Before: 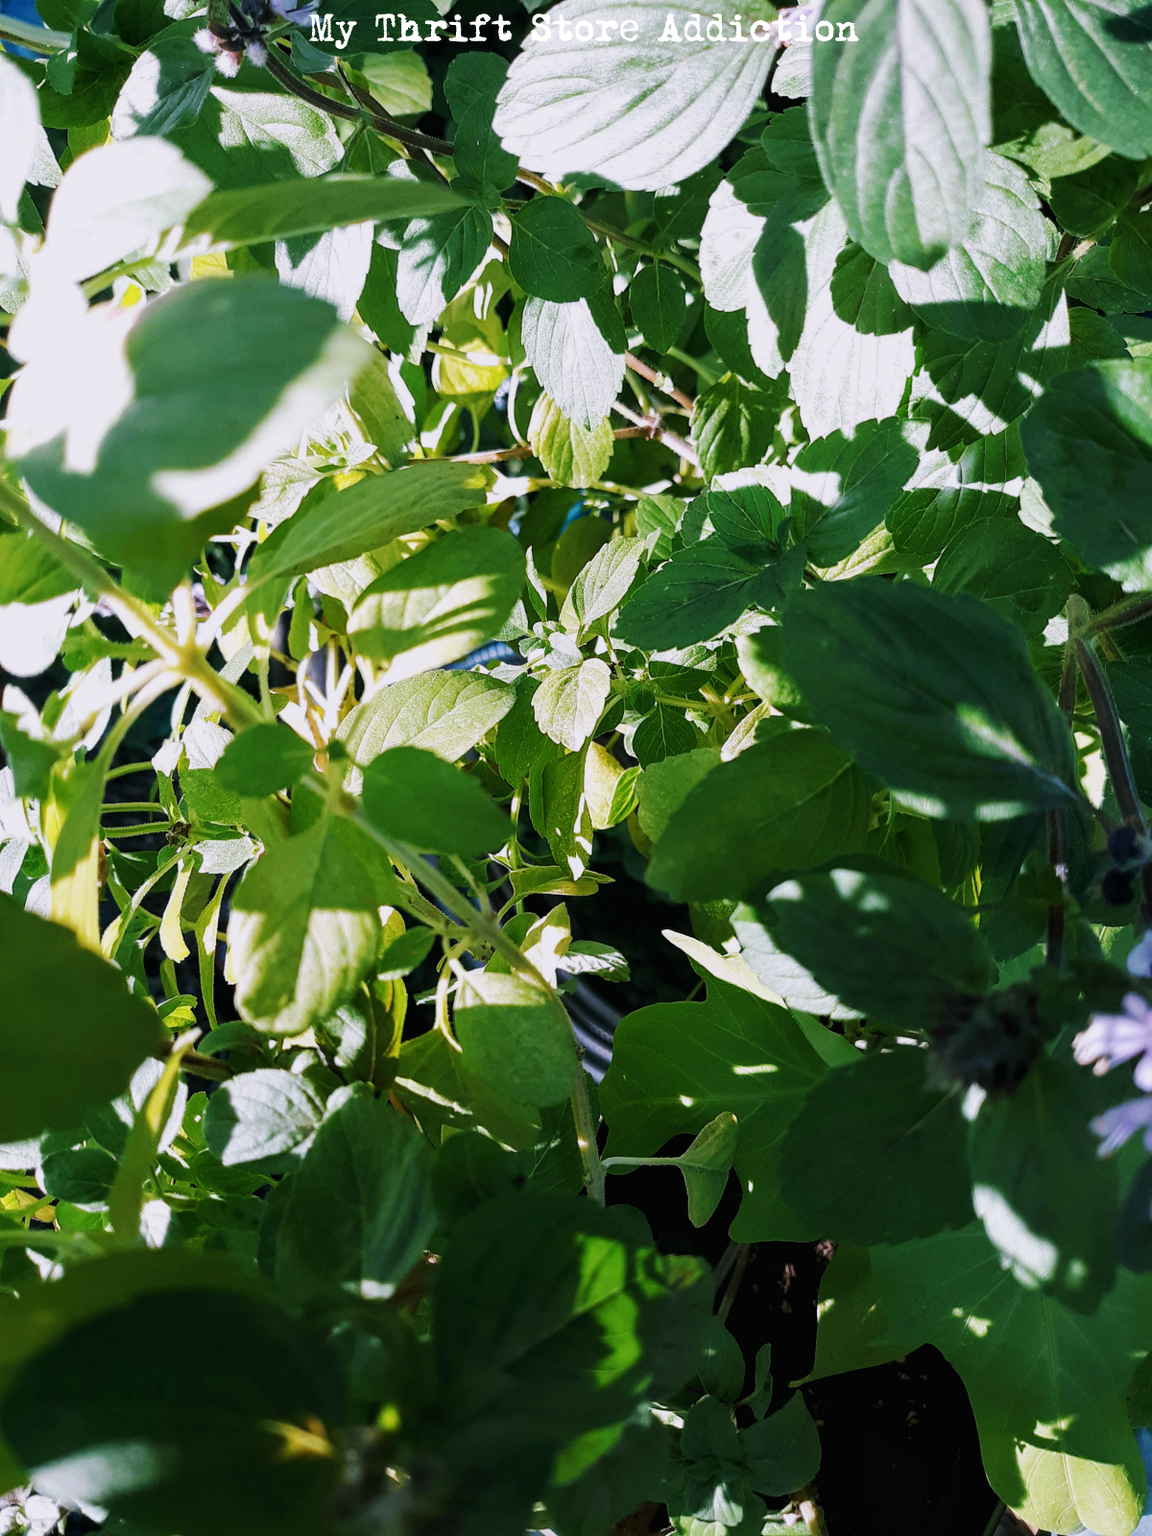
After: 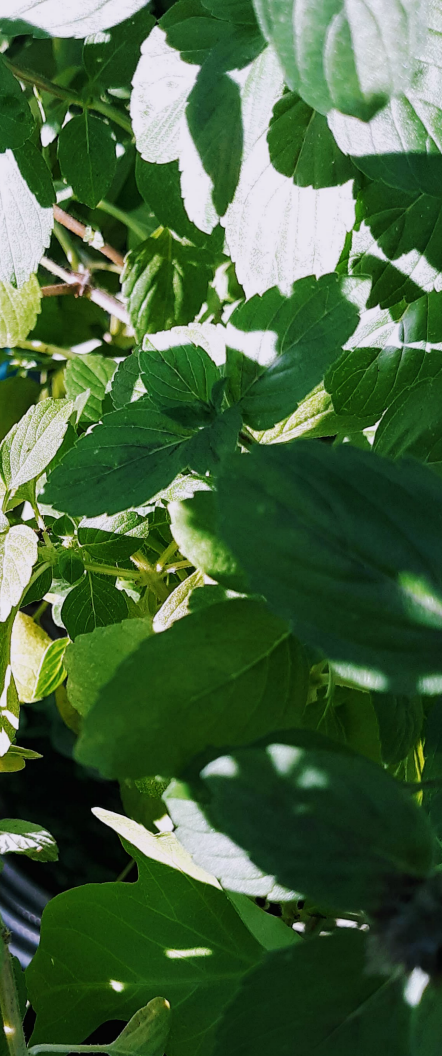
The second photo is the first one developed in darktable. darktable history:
crop and rotate: left 49.875%, top 10.113%, right 13.229%, bottom 23.882%
